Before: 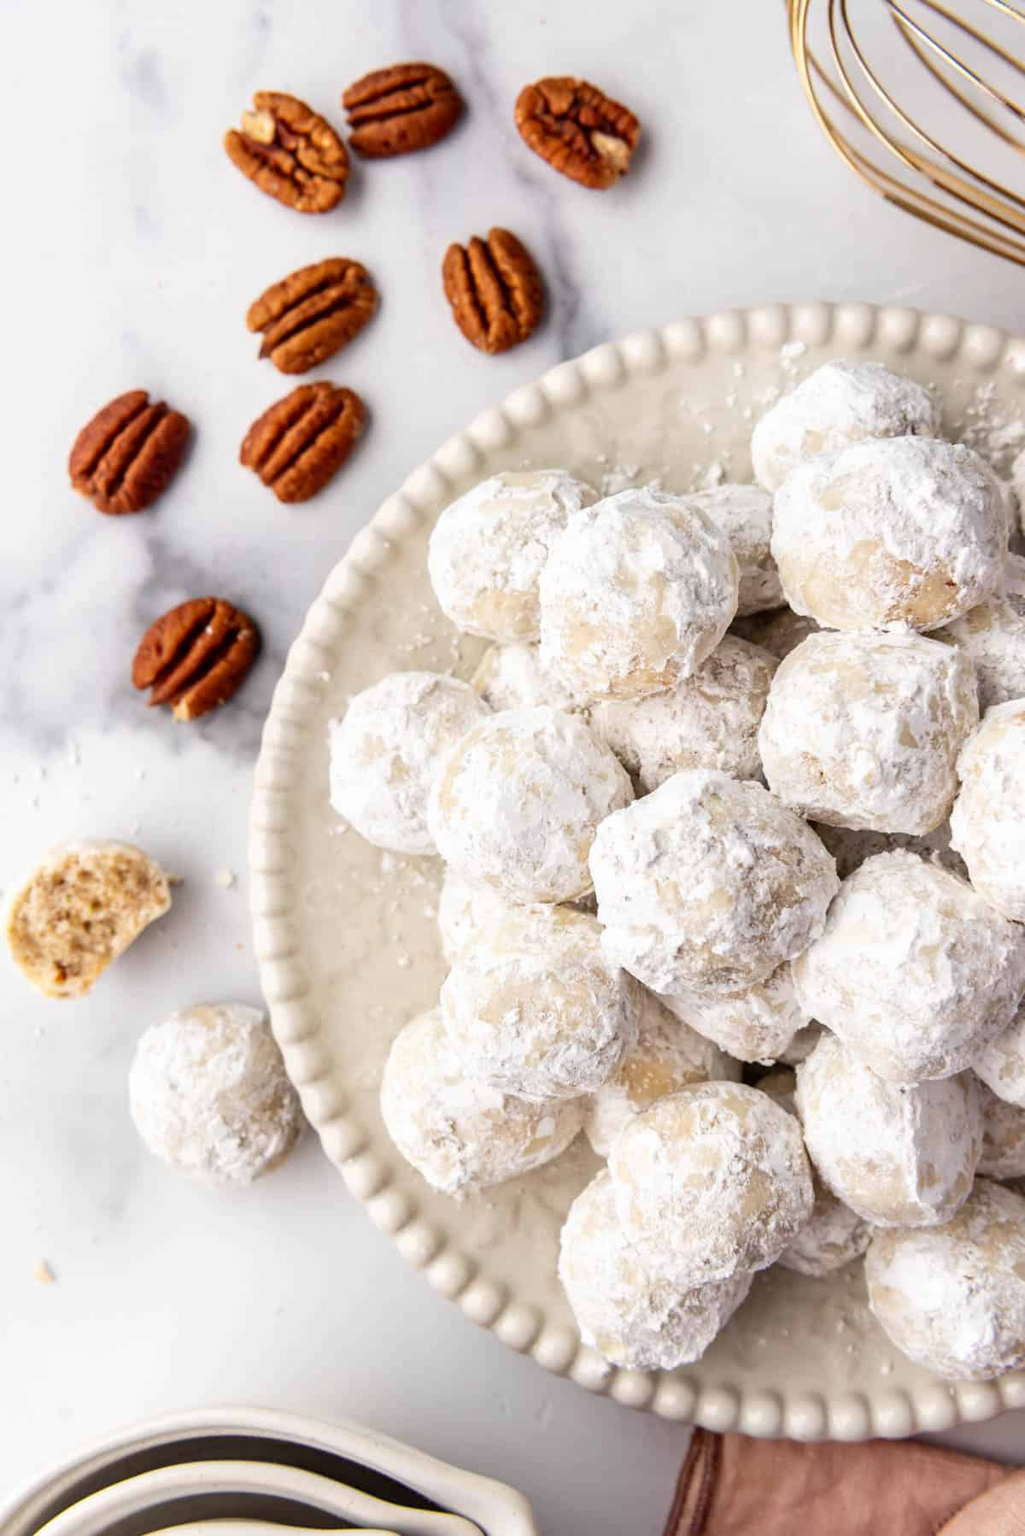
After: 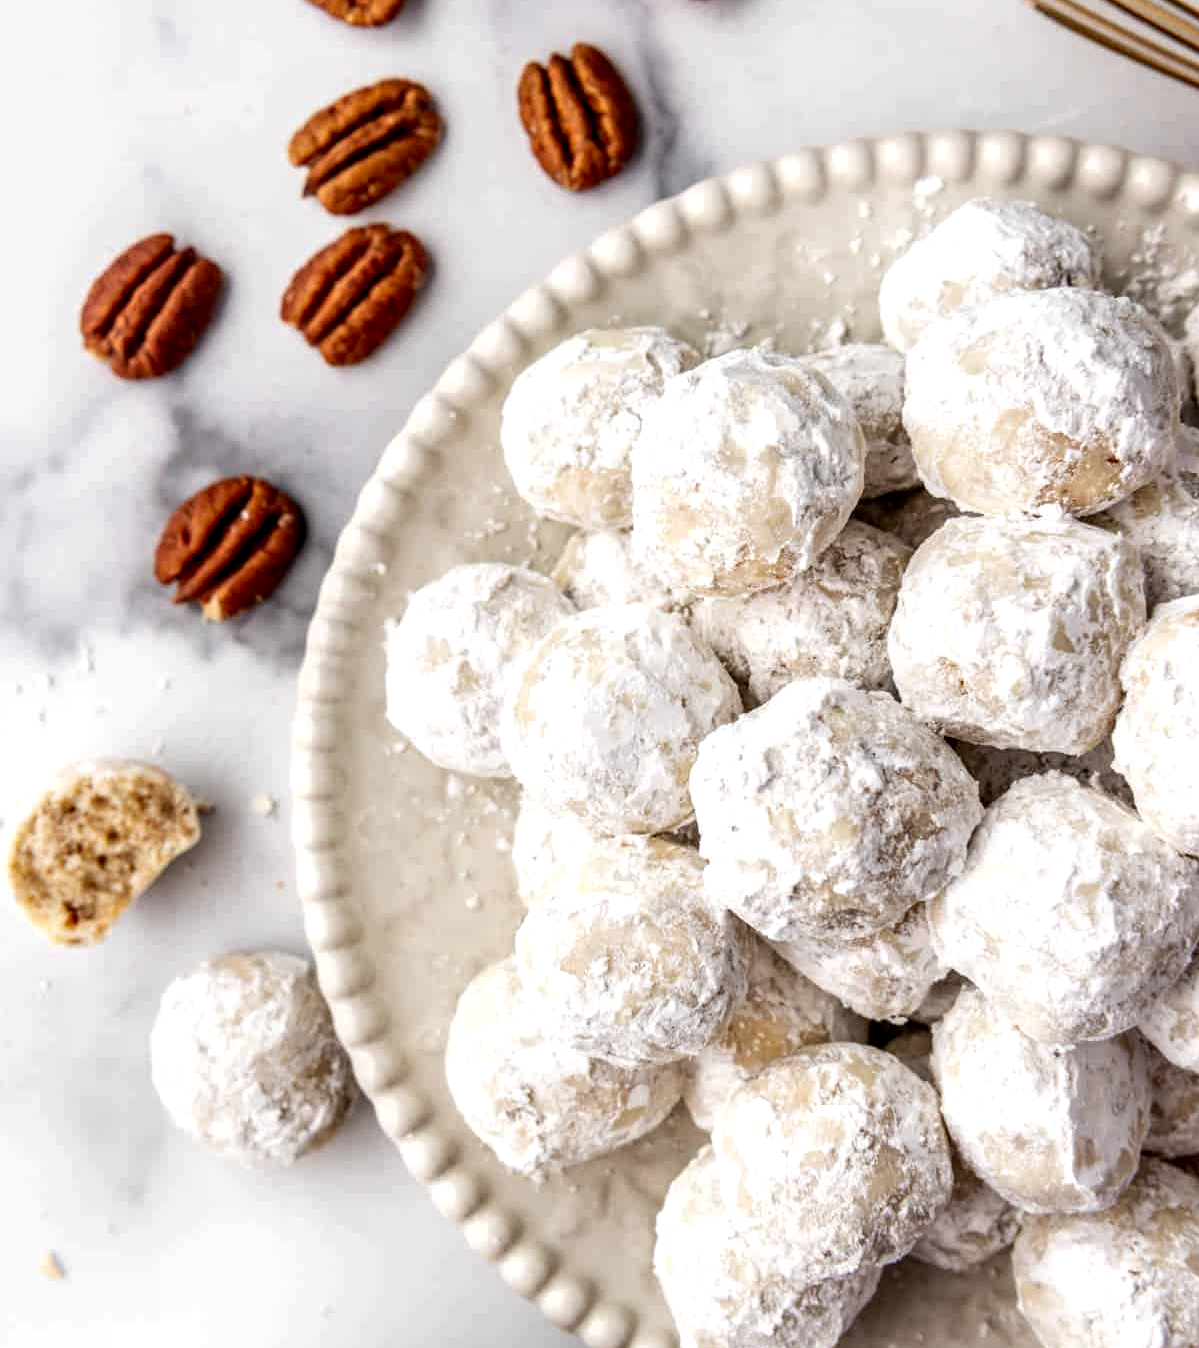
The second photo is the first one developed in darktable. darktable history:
local contrast: detail 154%
crop and rotate: top 12.5%, bottom 12.5%
